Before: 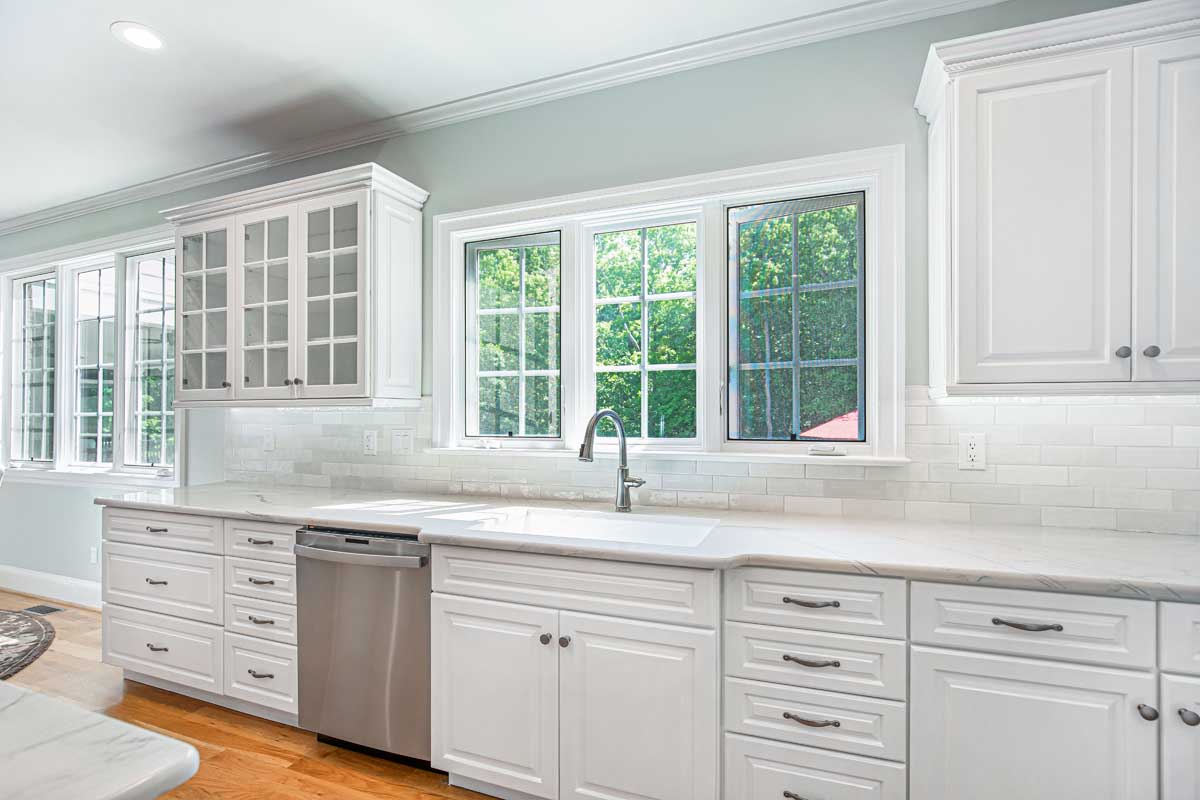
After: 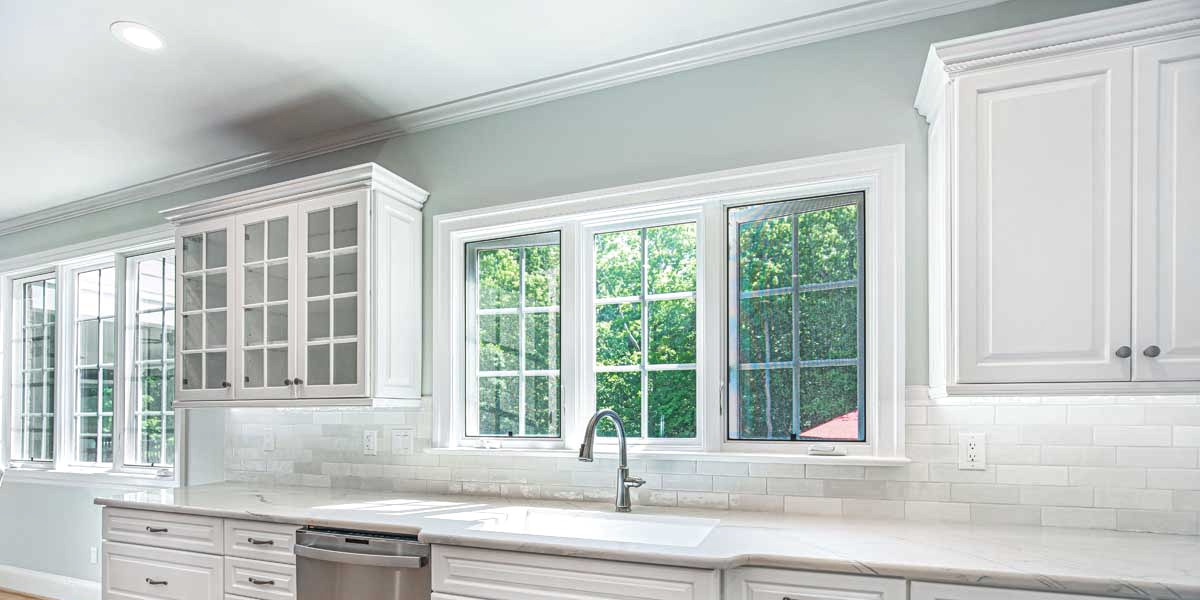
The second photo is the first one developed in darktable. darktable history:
local contrast: on, module defaults
crop: bottom 24.991%
